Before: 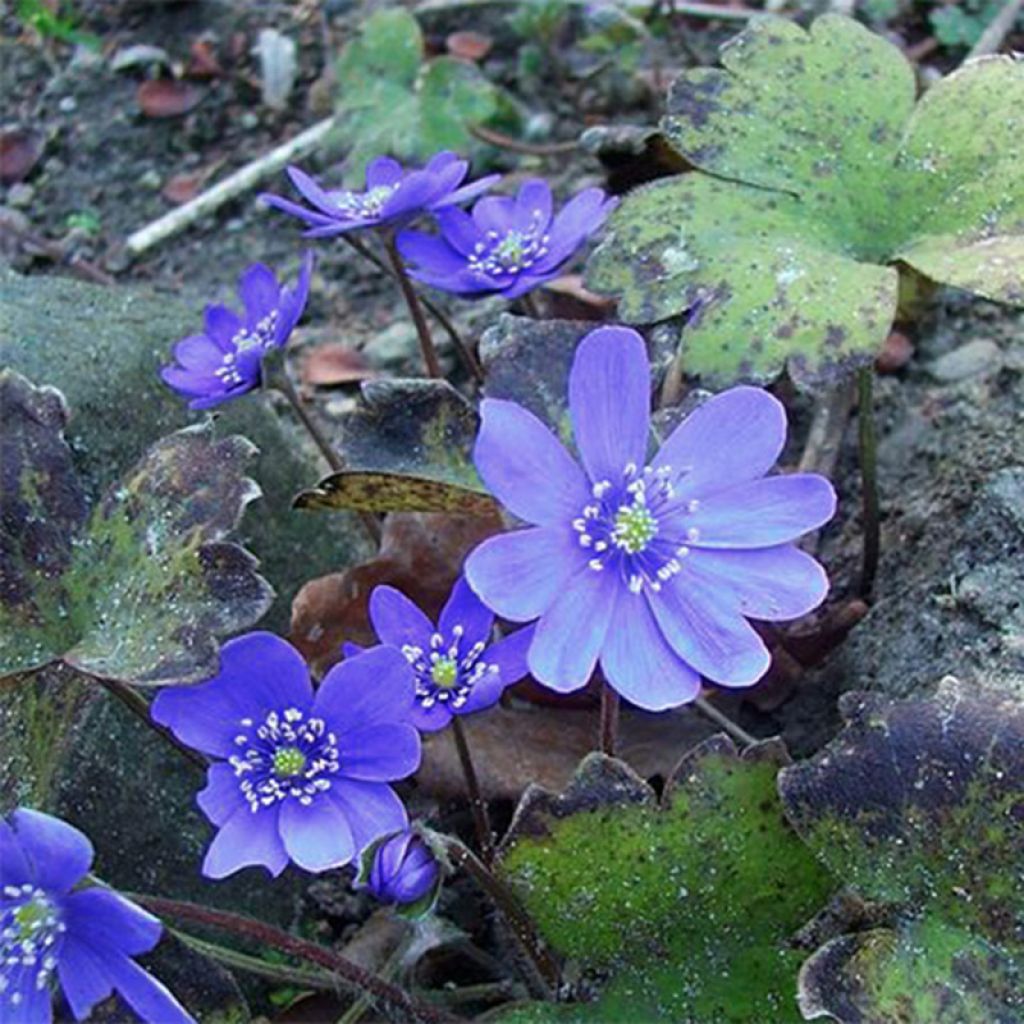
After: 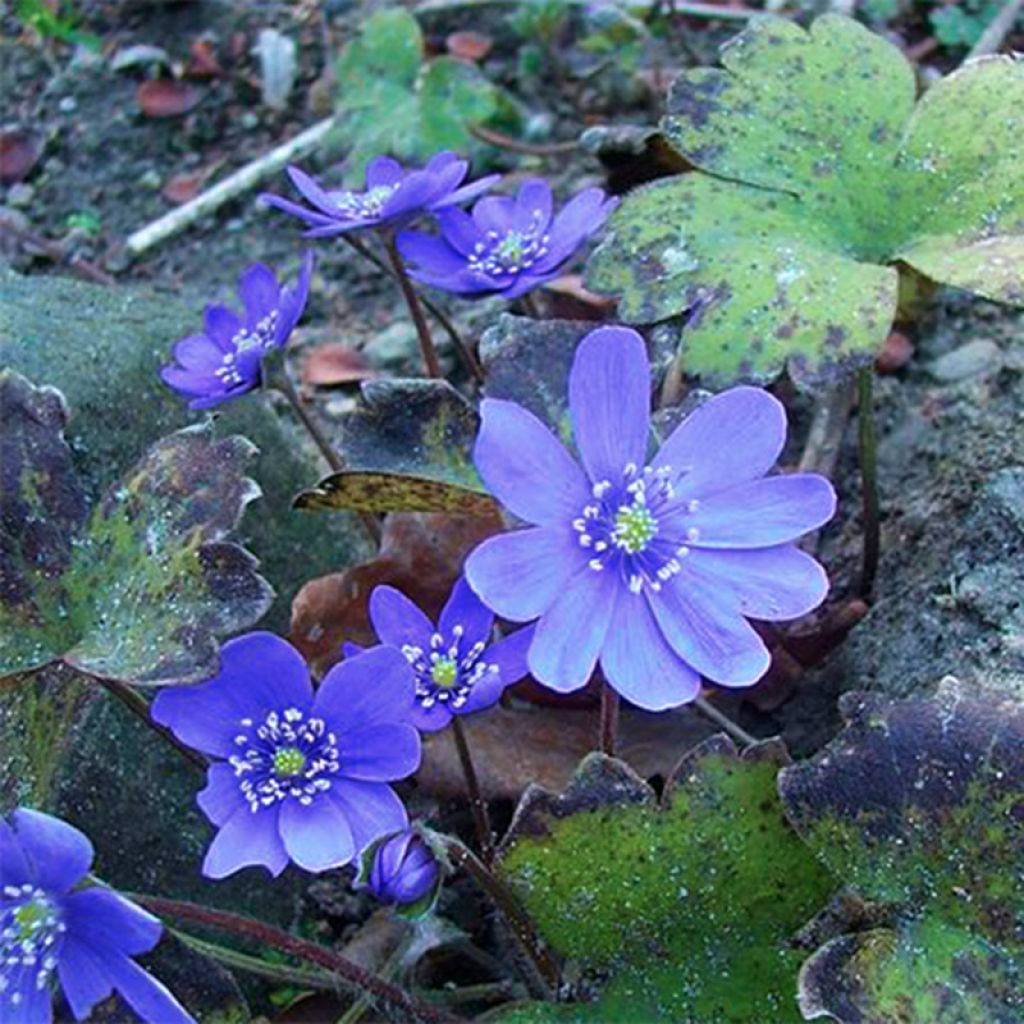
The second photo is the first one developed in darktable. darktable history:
velvia: on, module defaults
color correction: highlights a* -0.116, highlights b* -5.21, shadows a* -0.145, shadows b* -0.12
